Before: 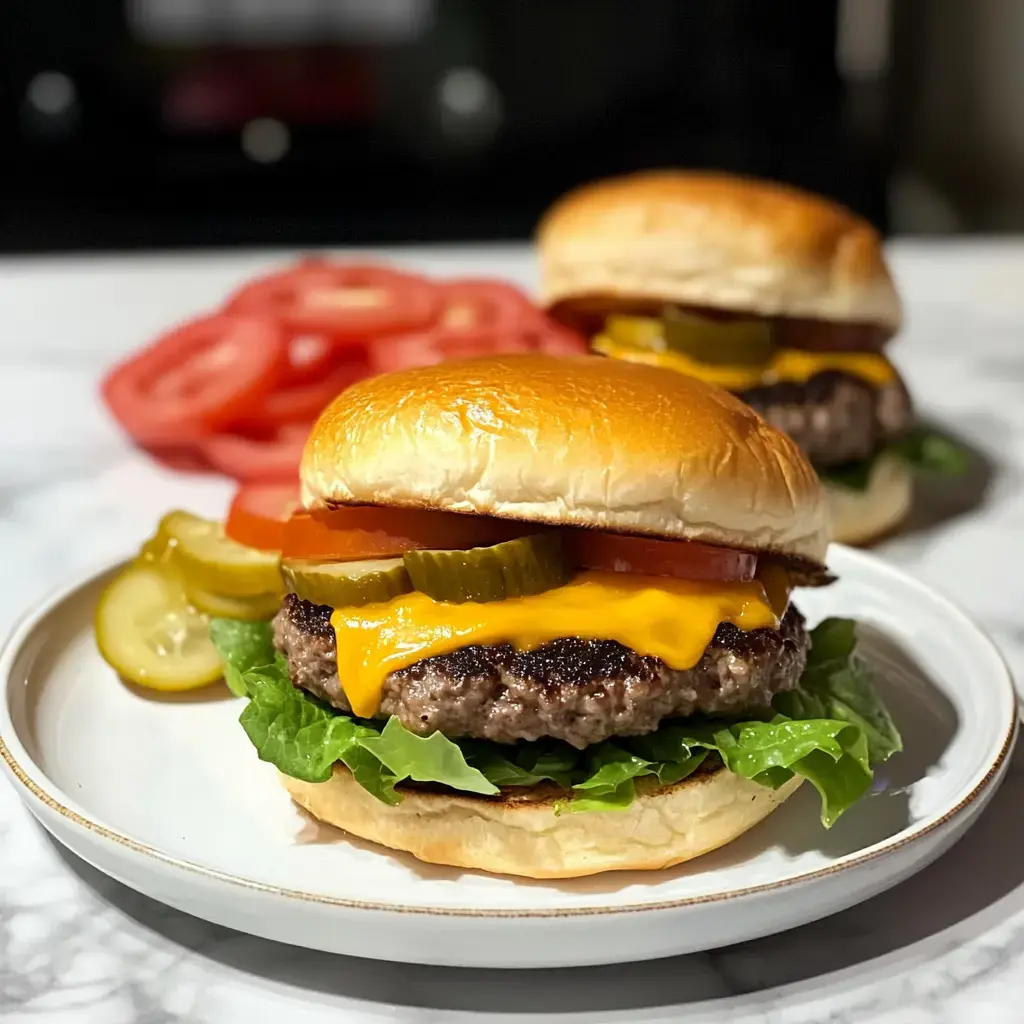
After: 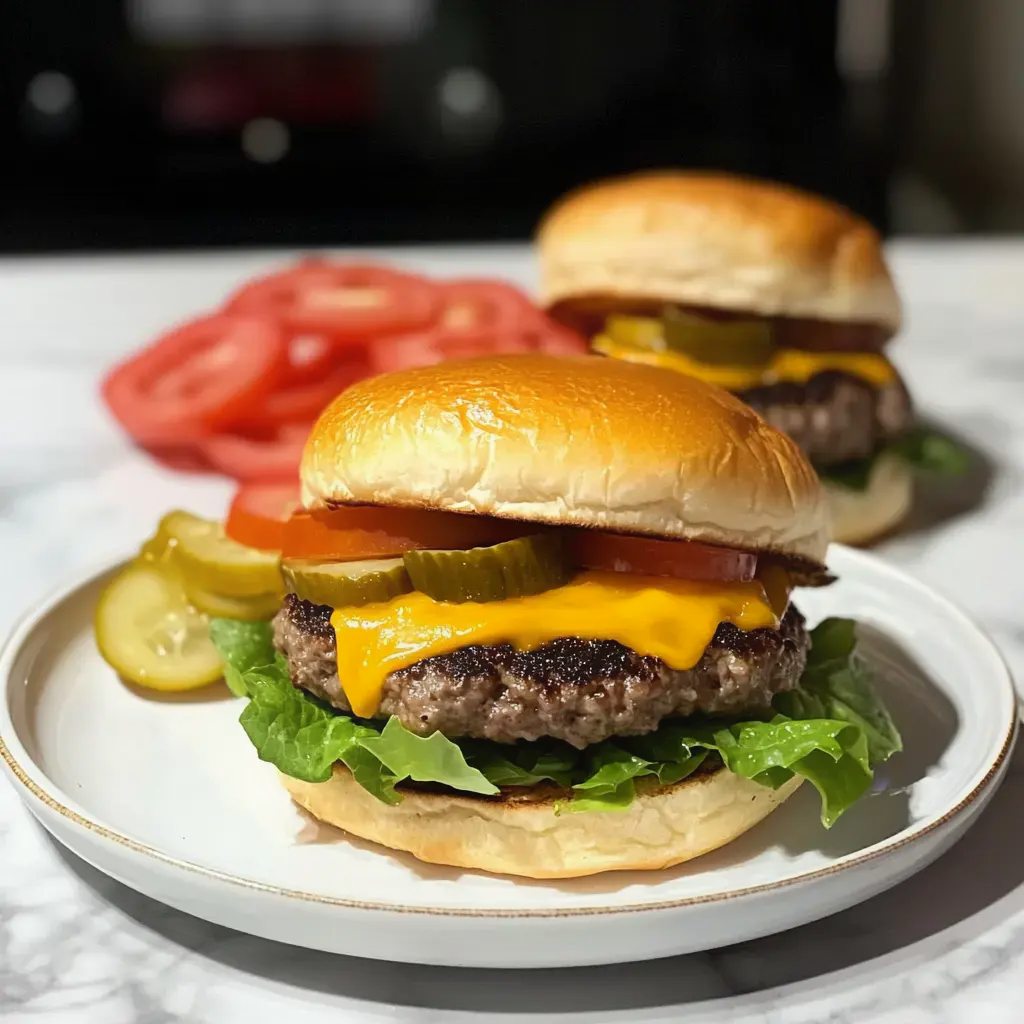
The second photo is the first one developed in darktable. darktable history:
contrast equalizer: octaves 7, y [[0.6 ×6], [0.55 ×6], [0 ×6], [0 ×6], [0 ×6]], mix -0.281
